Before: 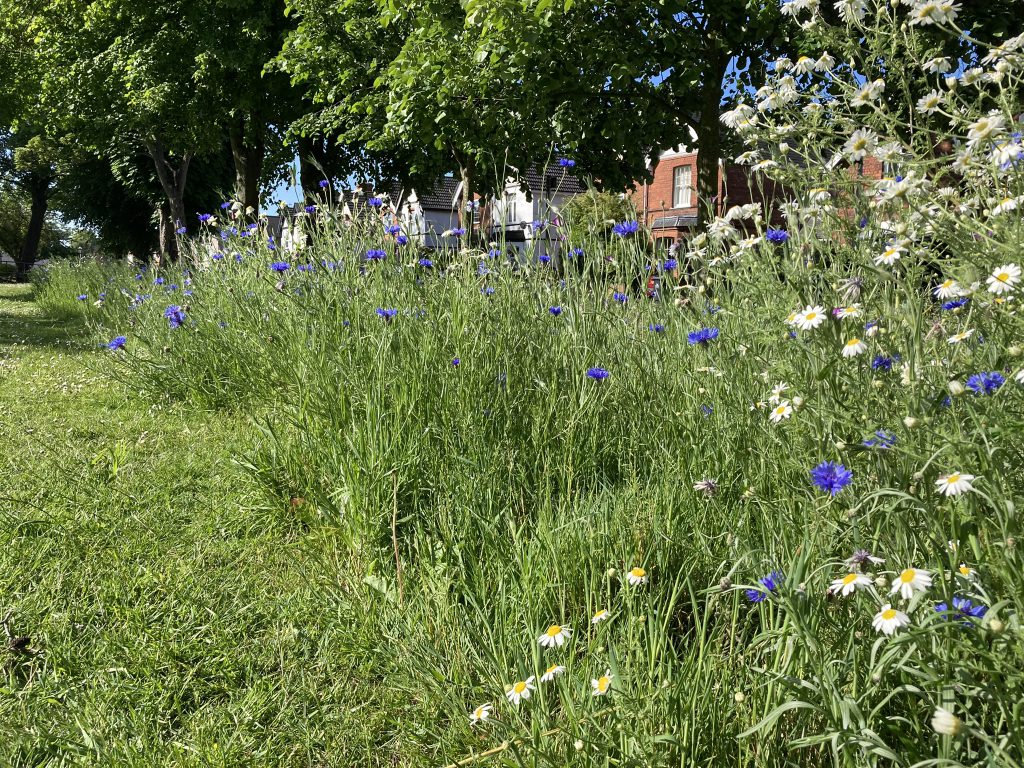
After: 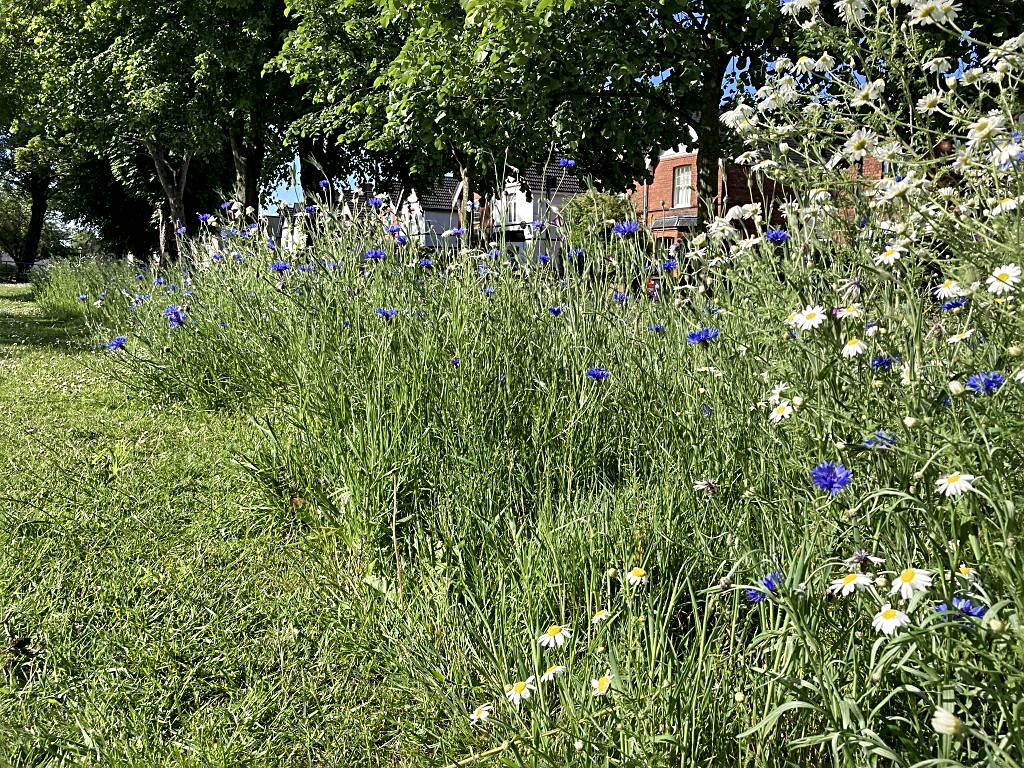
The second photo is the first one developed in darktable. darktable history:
local contrast: mode bilateral grid, contrast 25, coarseness 47, detail 151%, midtone range 0.2
sharpen: on, module defaults
